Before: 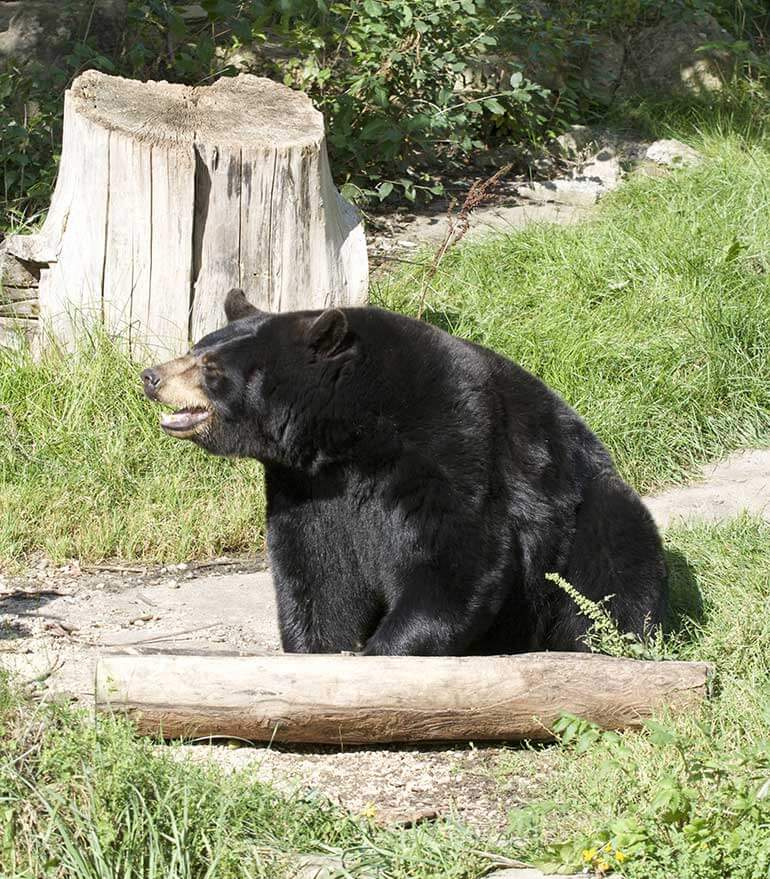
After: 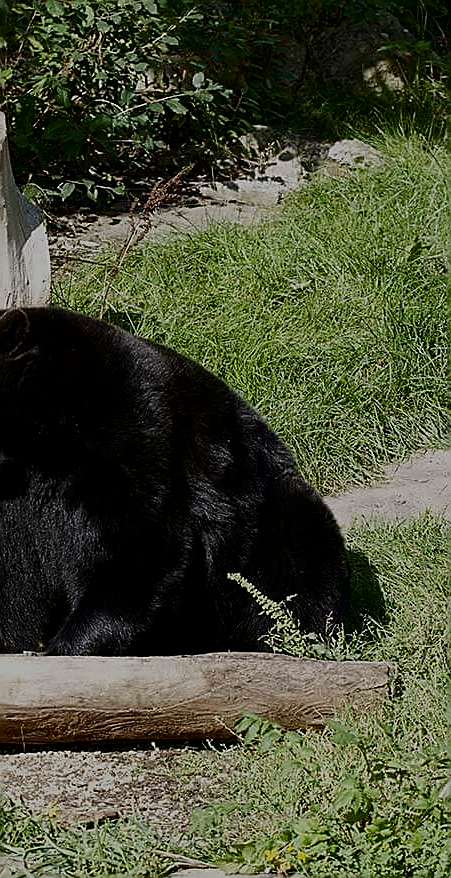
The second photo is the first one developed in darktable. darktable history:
crop: left 41.305%
filmic rgb: black relative exposure -7.65 EV, white relative exposure 4.56 EV, hardness 3.61
contrast brightness saturation: brightness -0.517
sharpen: radius 1.426, amount 1.254, threshold 0.747
